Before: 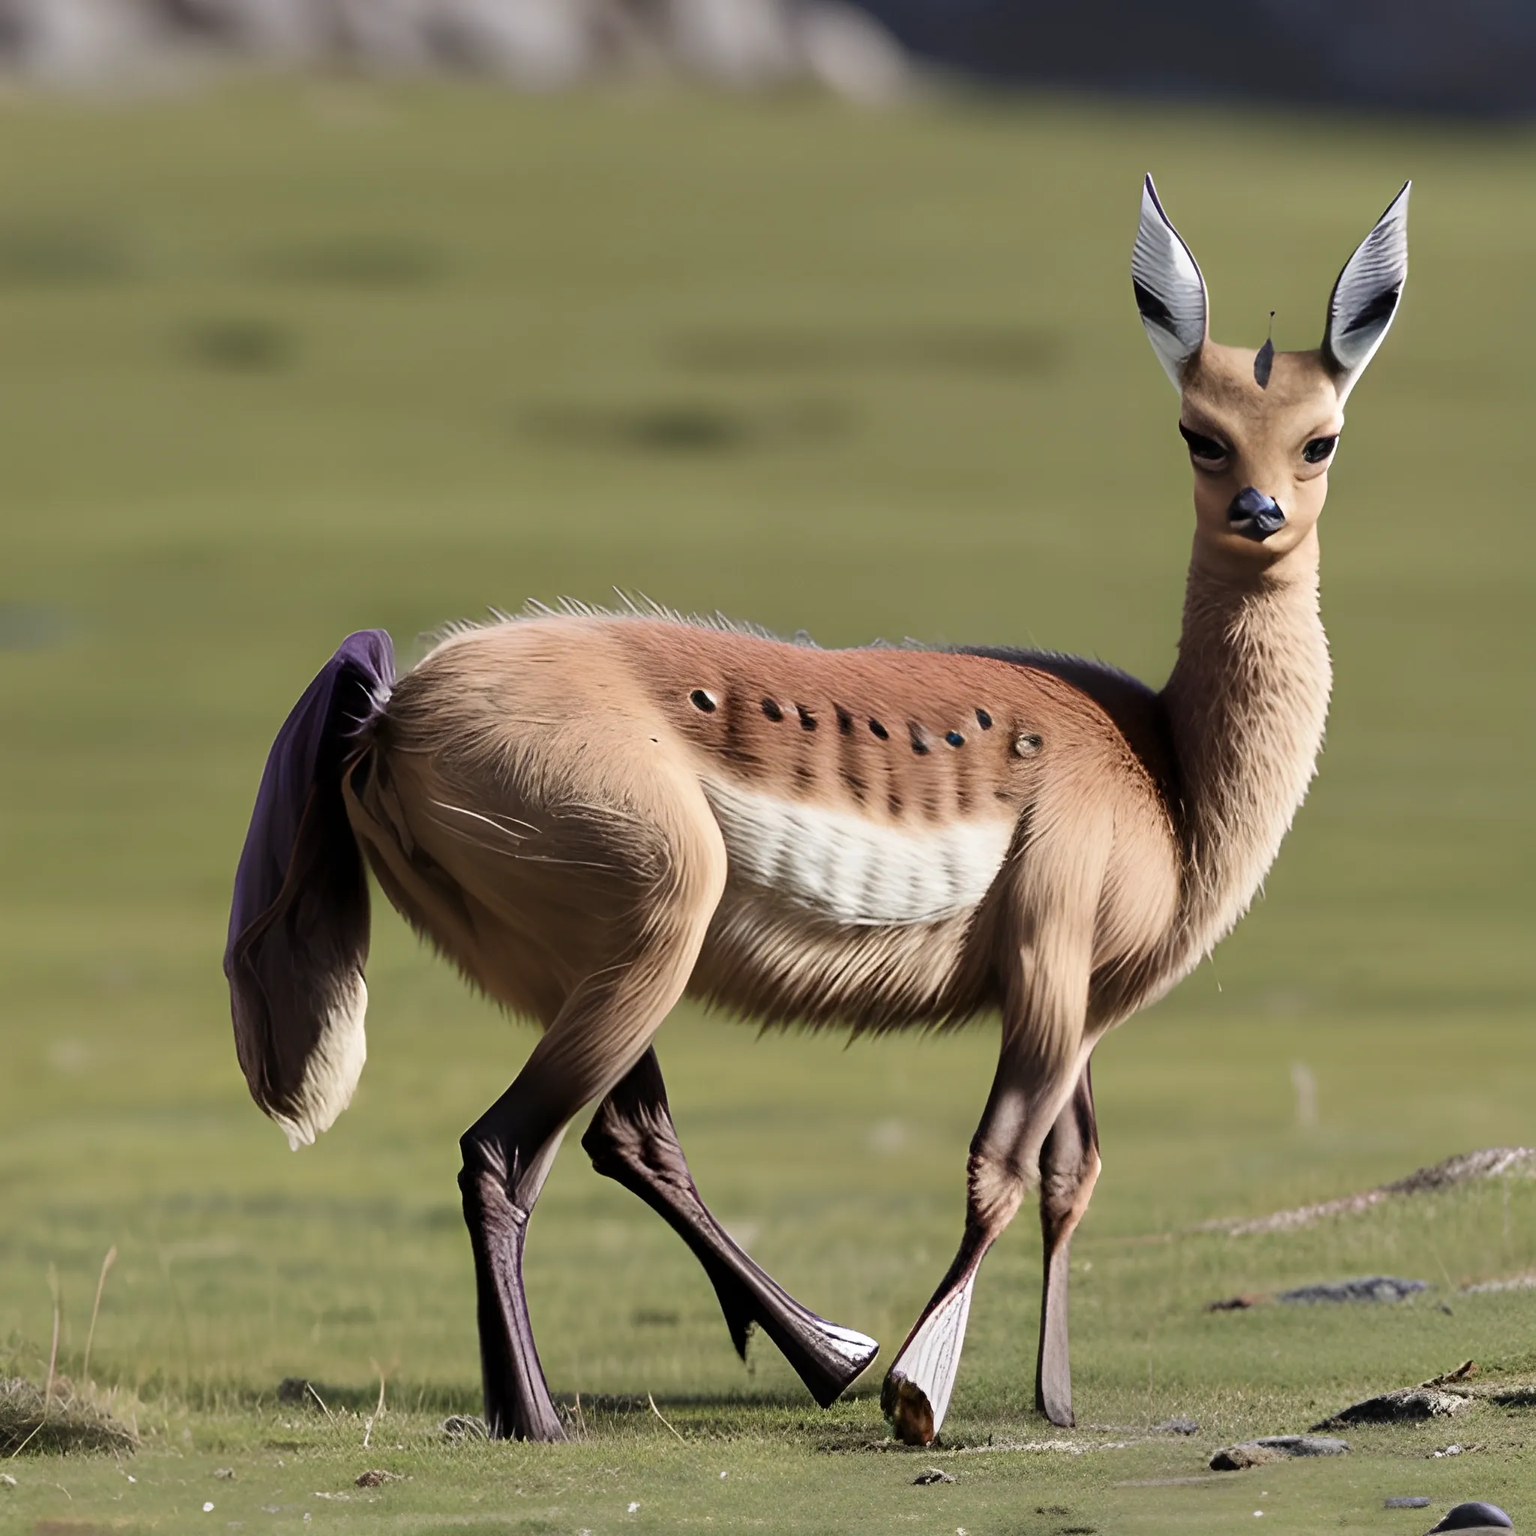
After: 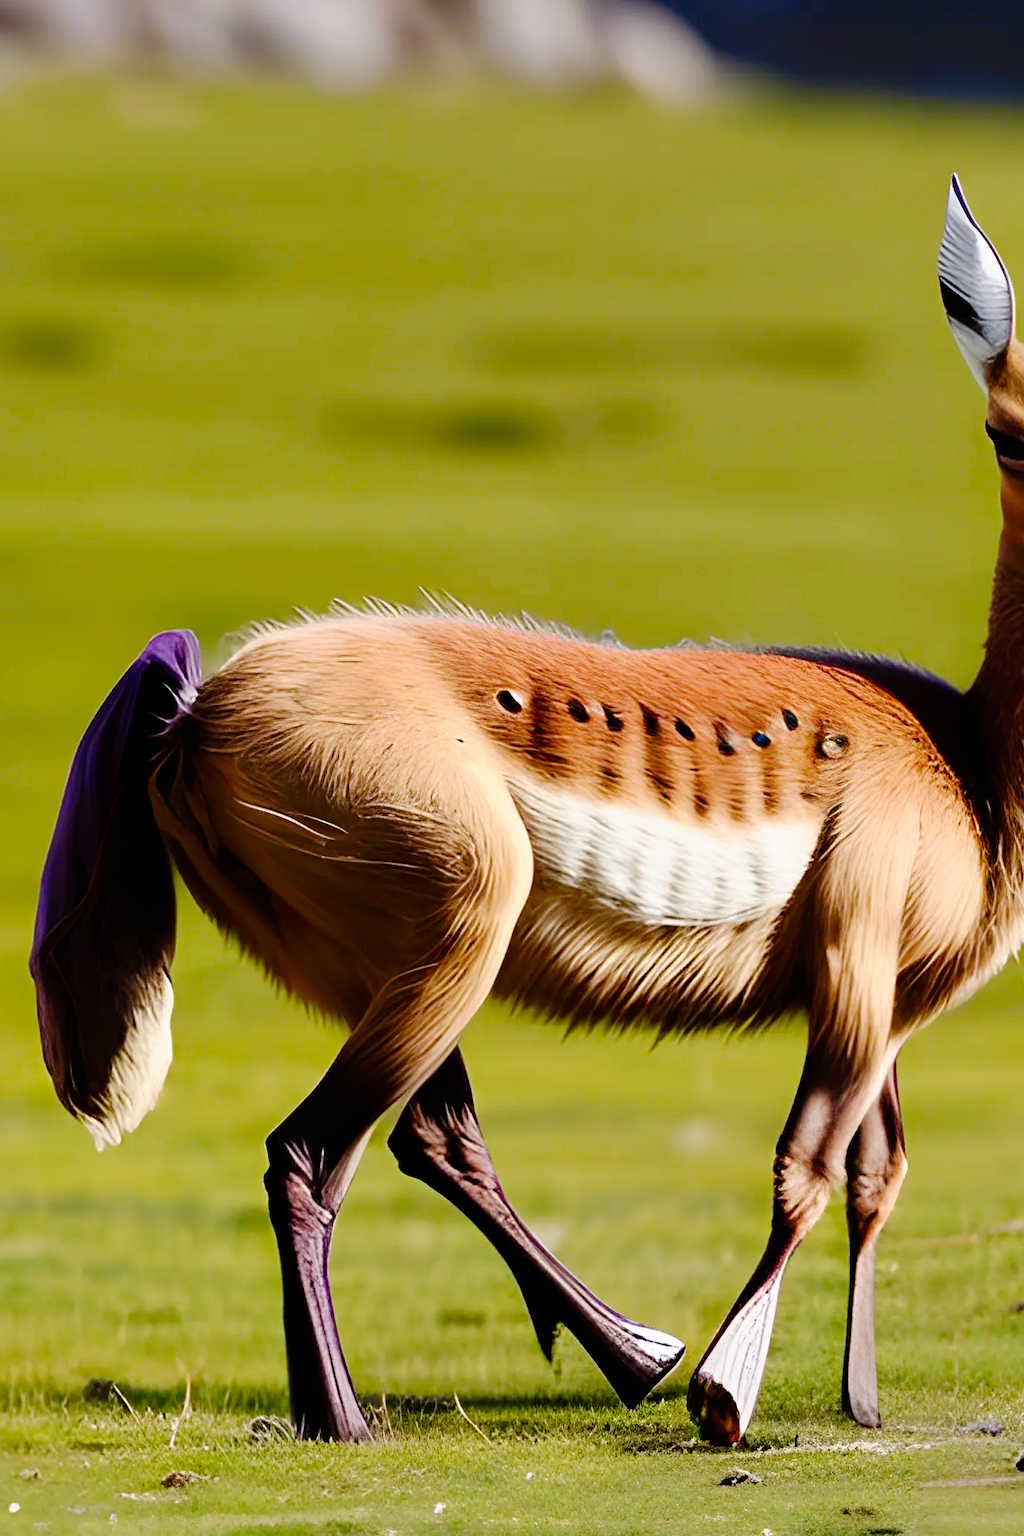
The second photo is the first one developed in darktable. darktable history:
crop and rotate: left 12.673%, right 20.66%
tone curve: curves: ch0 [(0, 0) (0.003, 0) (0.011, 0.002) (0.025, 0.004) (0.044, 0.007) (0.069, 0.015) (0.1, 0.025) (0.136, 0.04) (0.177, 0.09) (0.224, 0.152) (0.277, 0.239) (0.335, 0.335) (0.399, 0.43) (0.468, 0.524) (0.543, 0.621) (0.623, 0.712) (0.709, 0.789) (0.801, 0.871) (0.898, 0.951) (1, 1)], preserve colors none
exposure: compensate highlight preservation false
color balance rgb: perceptual saturation grading › global saturation 20%, perceptual saturation grading › highlights -25%, perceptual saturation grading › shadows 25%, global vibrance 50%
